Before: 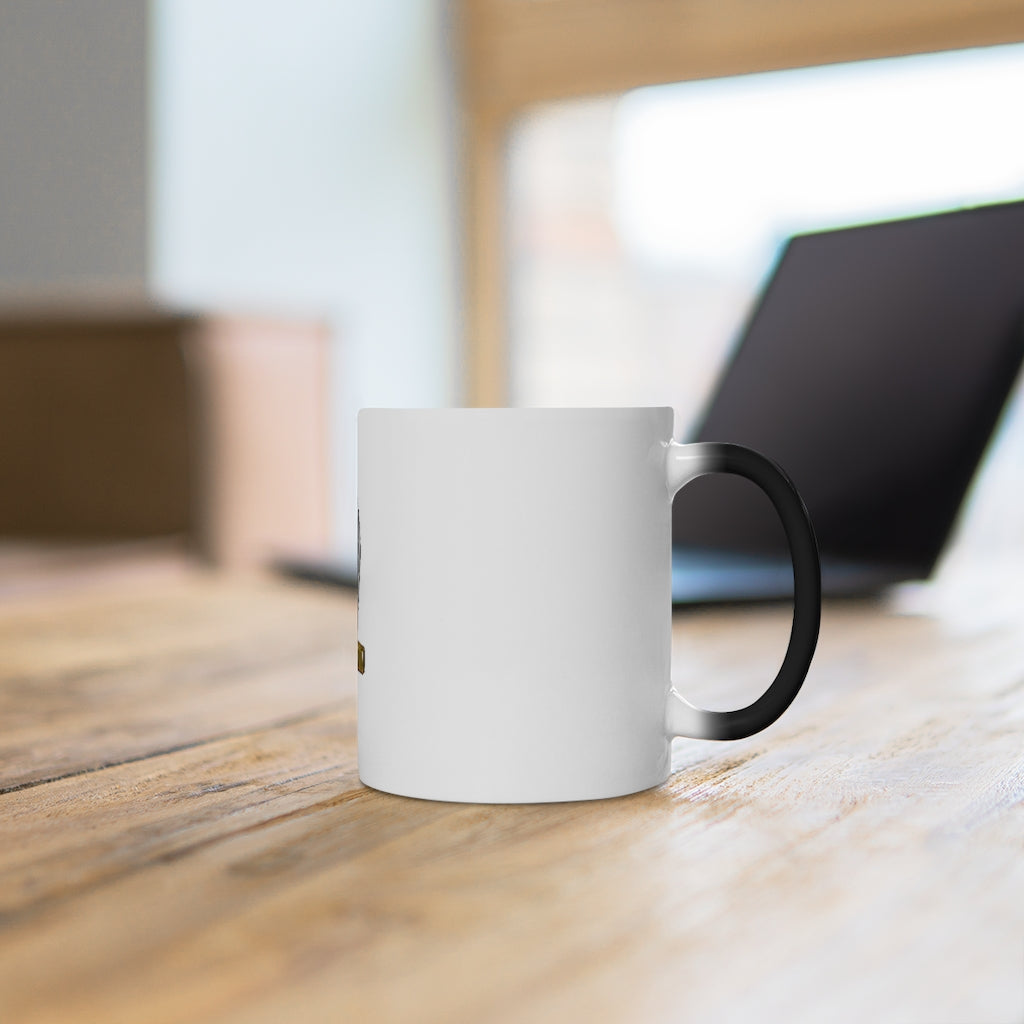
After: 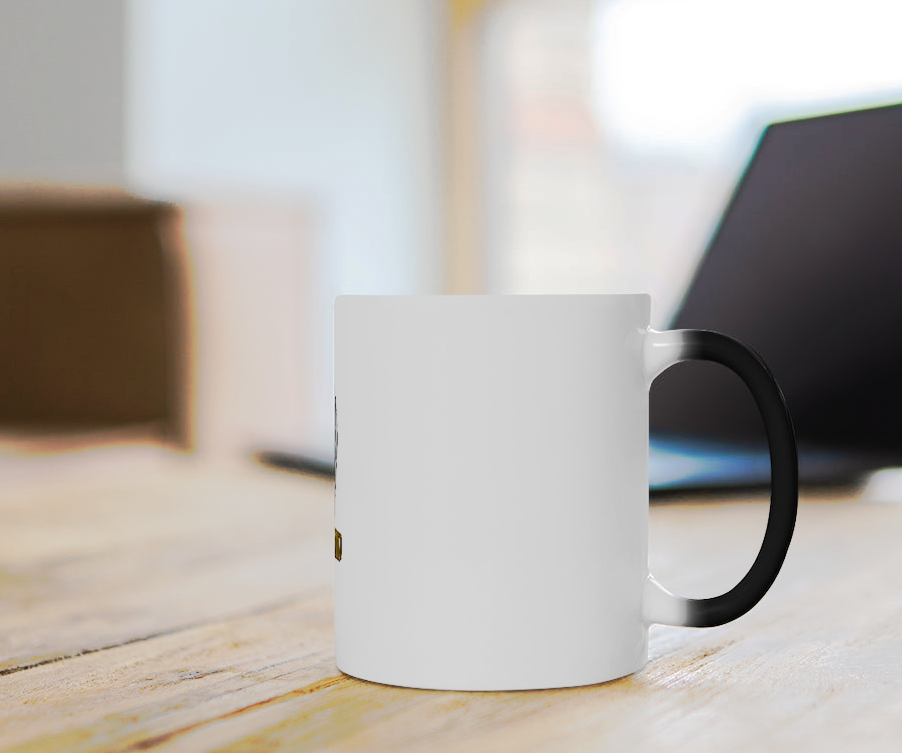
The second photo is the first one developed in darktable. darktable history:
crop and rotate: left 2.323%, top 11.116%, right 9.514%, bottom 15.261%
tone curve: curves: ch0 [(0, 0) (0.003, 0.015) (0.011, 0.019) (0.025, 0.025) (0.044, 0.039) (0.069, 0.053) (0.1, 0.076) (0.136, 0.107) (0.177, 0.143) (0.224, 0.19) (0.277, 0.253) (0.335, 0.32) (0.399, 0.412) (0.468, 0.524) (0.543, 0.668) (0.623, 0.717) (0.709, 0.769) (0.801, 0.82) (0.898, 0.865) (1, 1)], preserve colors none
exposure: black level correction 0.001, exposure 0.016 EV, compensate exposure bias true, compensate highlight preservation false
